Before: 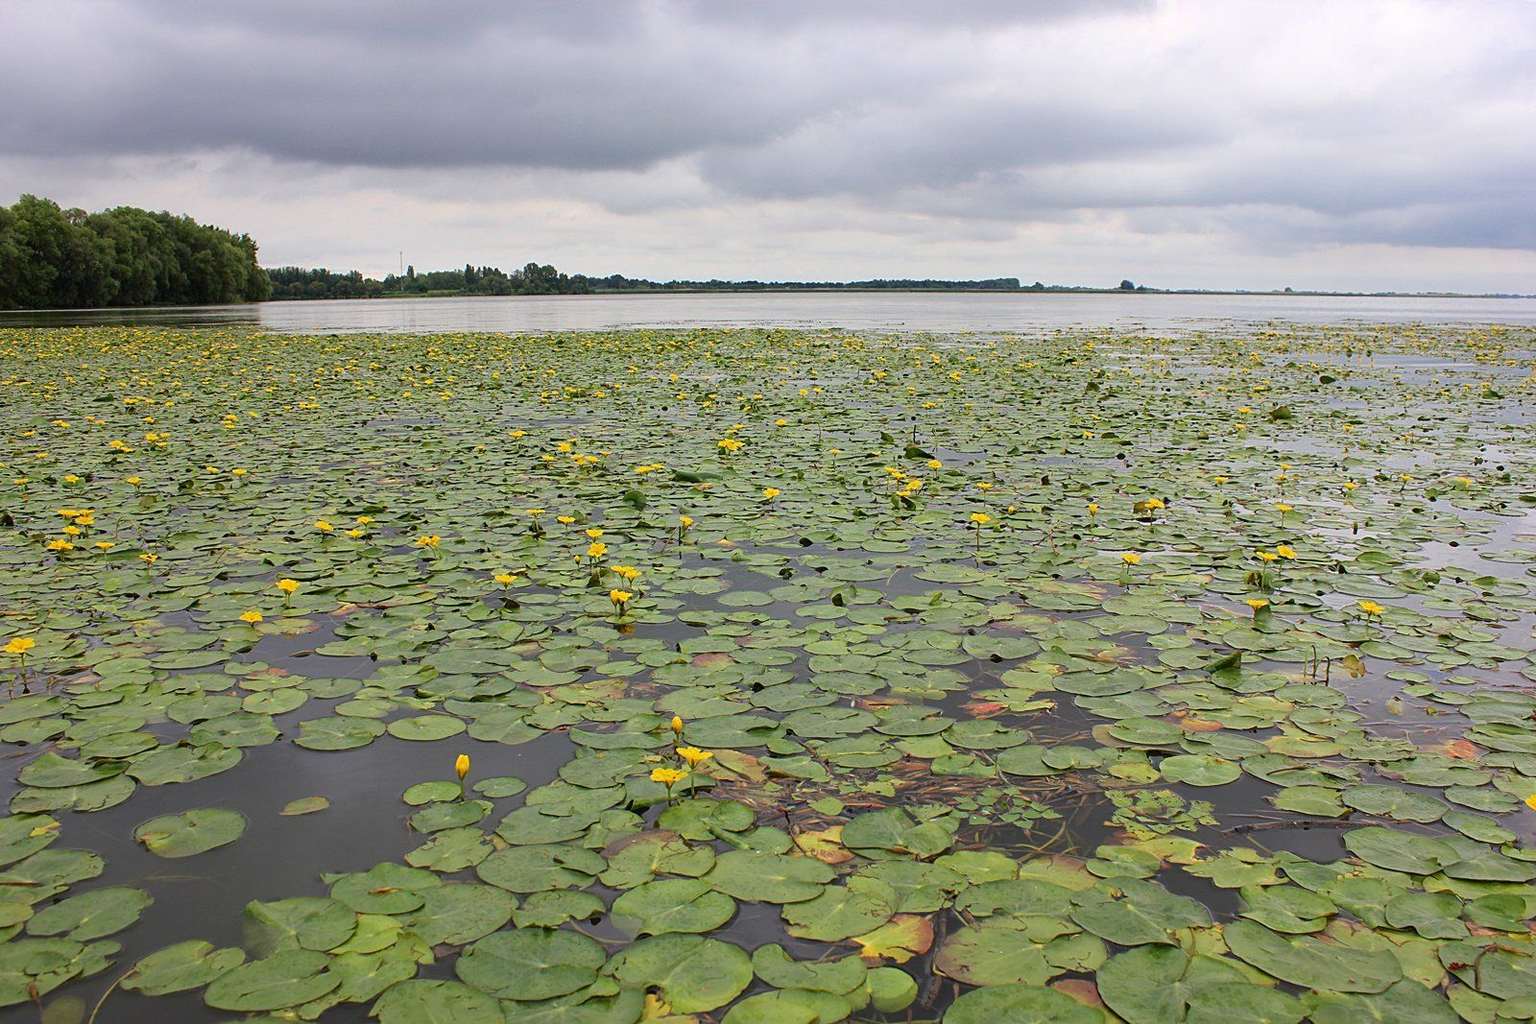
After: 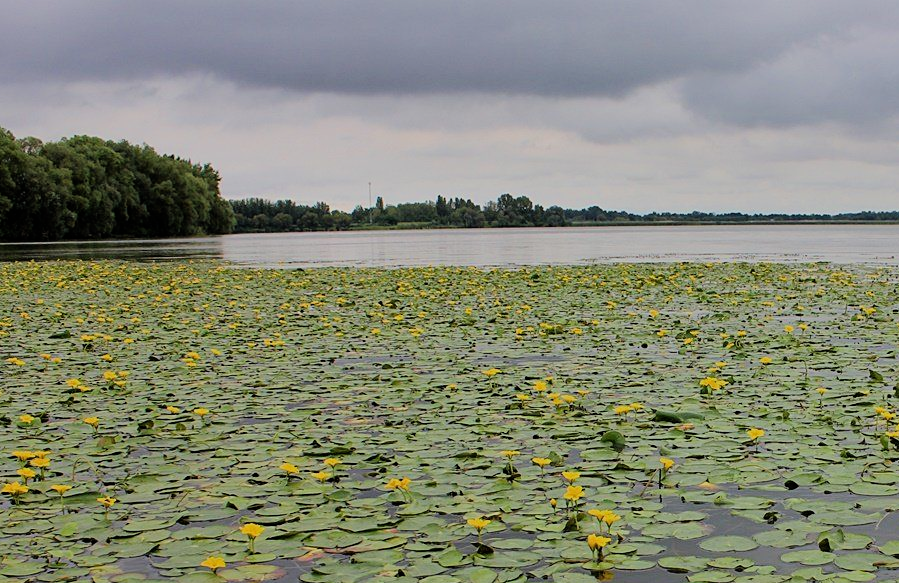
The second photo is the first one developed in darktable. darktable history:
shadows and highlights: shadows 52.84, highlights color adjustment 49.82%, soften with gaussian
crop and rotate: left 3.052%, top 7.539%, right 40.727%, bottom 37.751%
filmic rgb: black relative exposure -6.7 EV, white relative exposure 4.56 EV, threshold 3.04 EV, hardness 3.23, color science v6 (2022), enable highlight reconstruction true
tone equalizer: edges refinement/feathering 500, mask exposure compensation -1.57 EV, preserve details no
